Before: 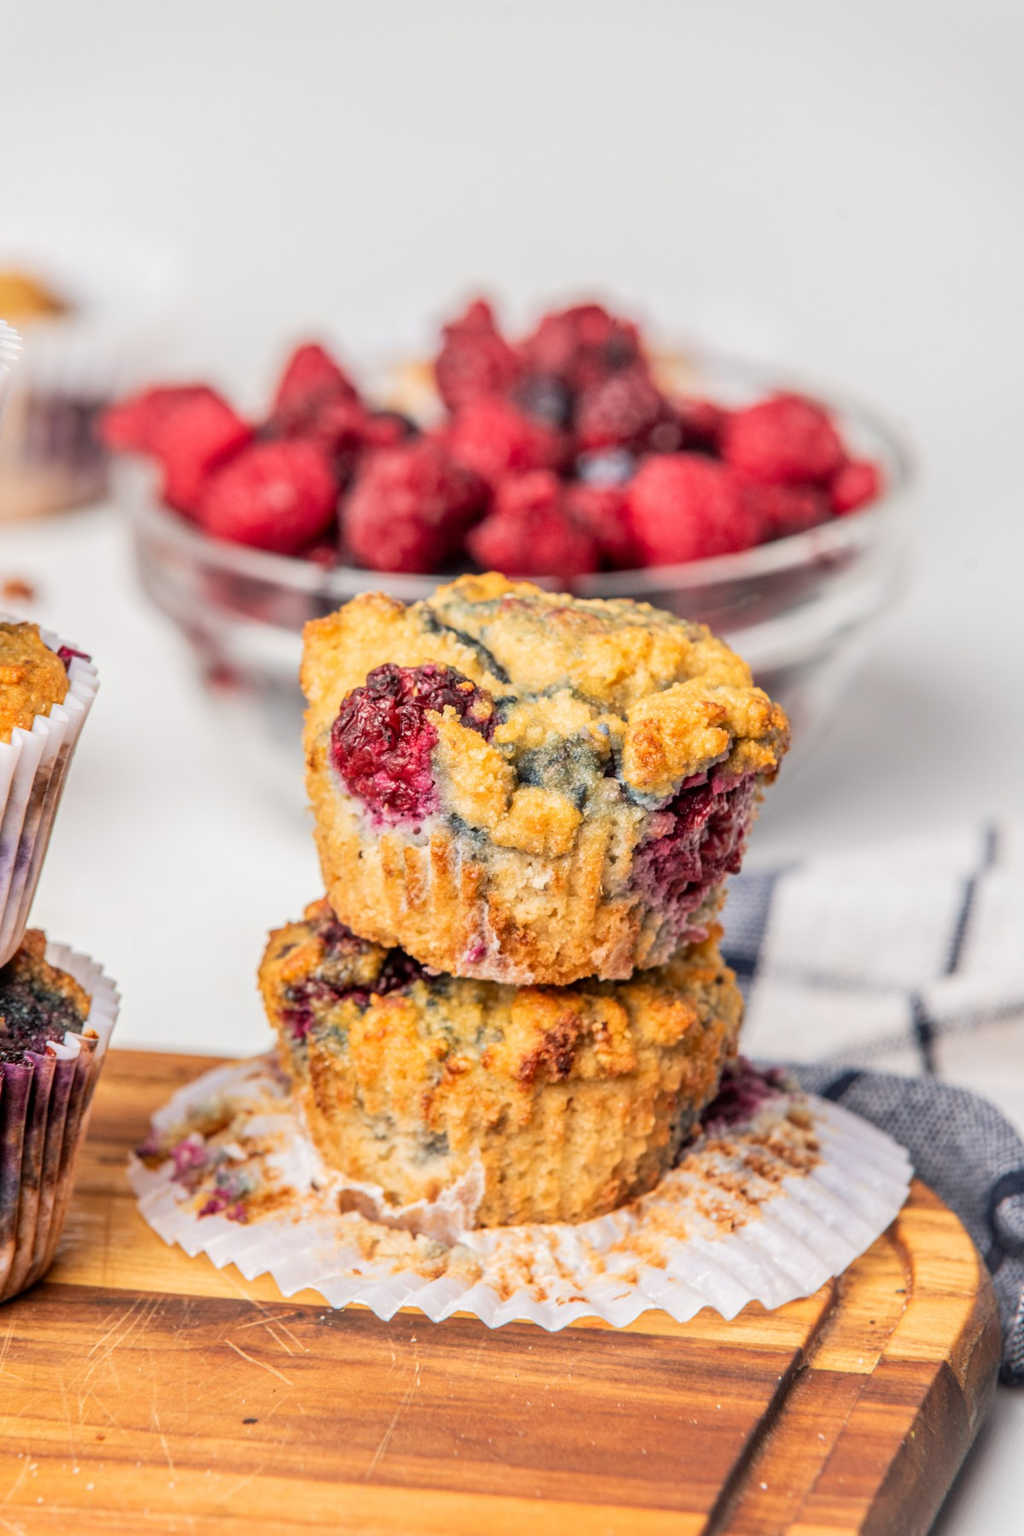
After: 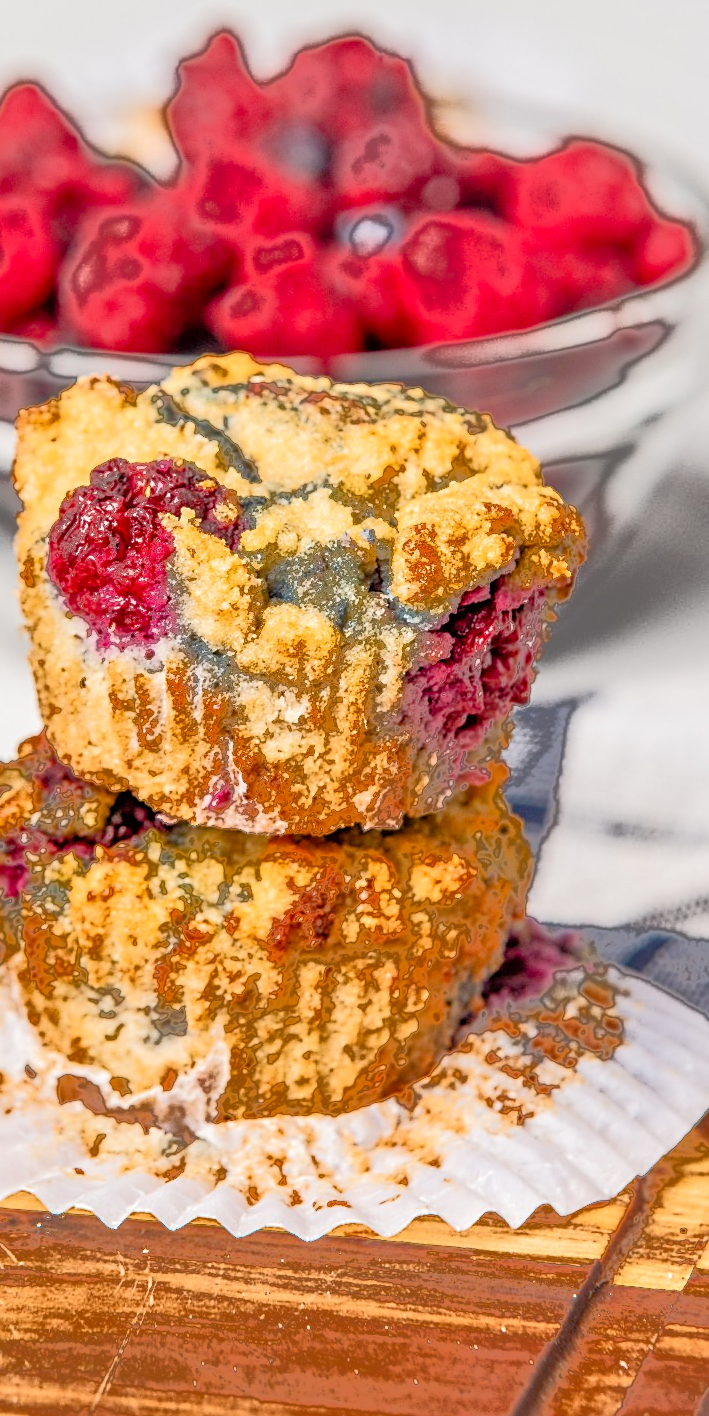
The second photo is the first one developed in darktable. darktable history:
color balance rgb: perceptual saturation grading › global saturation 20%, perceptual saturation grading › highlights -25%, perceptual saturation grading › shadows 25%
sharpen: on, module defaults
crop and rotate: left 28.256%, top 17.734%, right 12.656%, bottom 3.573%
fill light: exposure -0.73 EV, center 0.69, width 2.2
tone equalizer: -7 EV 0.15 EV, -6 EV 0.6 EV, -5 EV 1.15 EV, -4 EV 1.33 EV, -3 EV 1.15 EV, -2 EV 0.6 EV, -1 EV 0.15 EV, mask exposure compensation -0.5 EV
